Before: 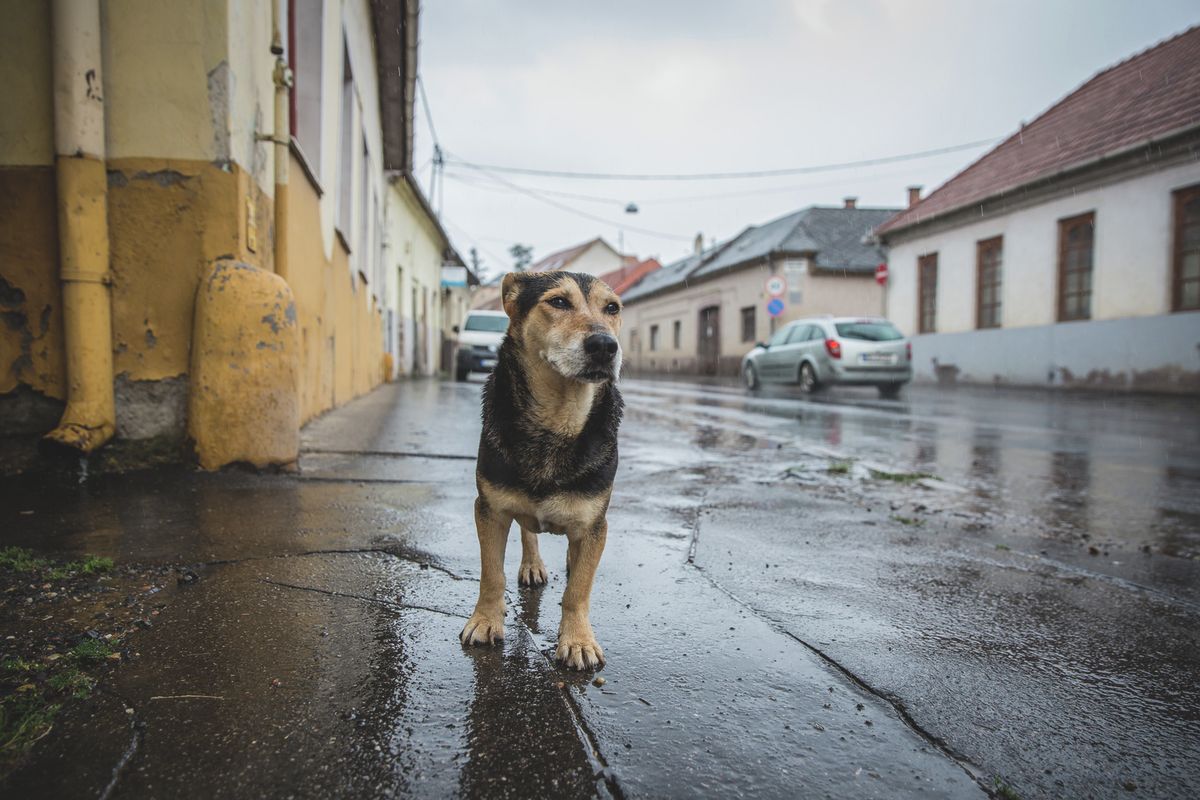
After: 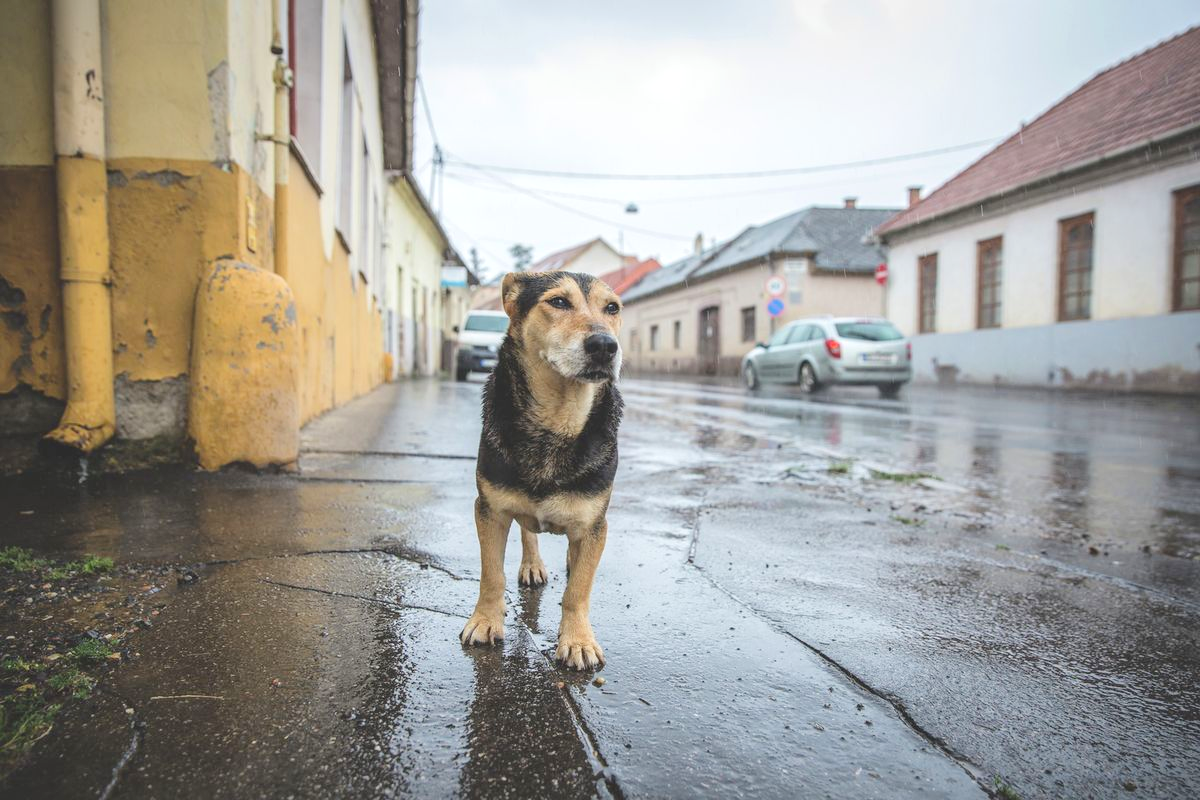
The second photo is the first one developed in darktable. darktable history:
tone equalizer: -8 EV 1.01 EV, -7 EV 0.978 EV, -6 EV 0.984 EV, -5 EV 1.04 EV, -4 EV 1.01 EV, -3 EV 0.763 EV, -2 EV 0.525 EV, -1 EV 0.268 EV, edges refinement/feathering 500, mask exposure compensation -1.57 EV, preserve details no
